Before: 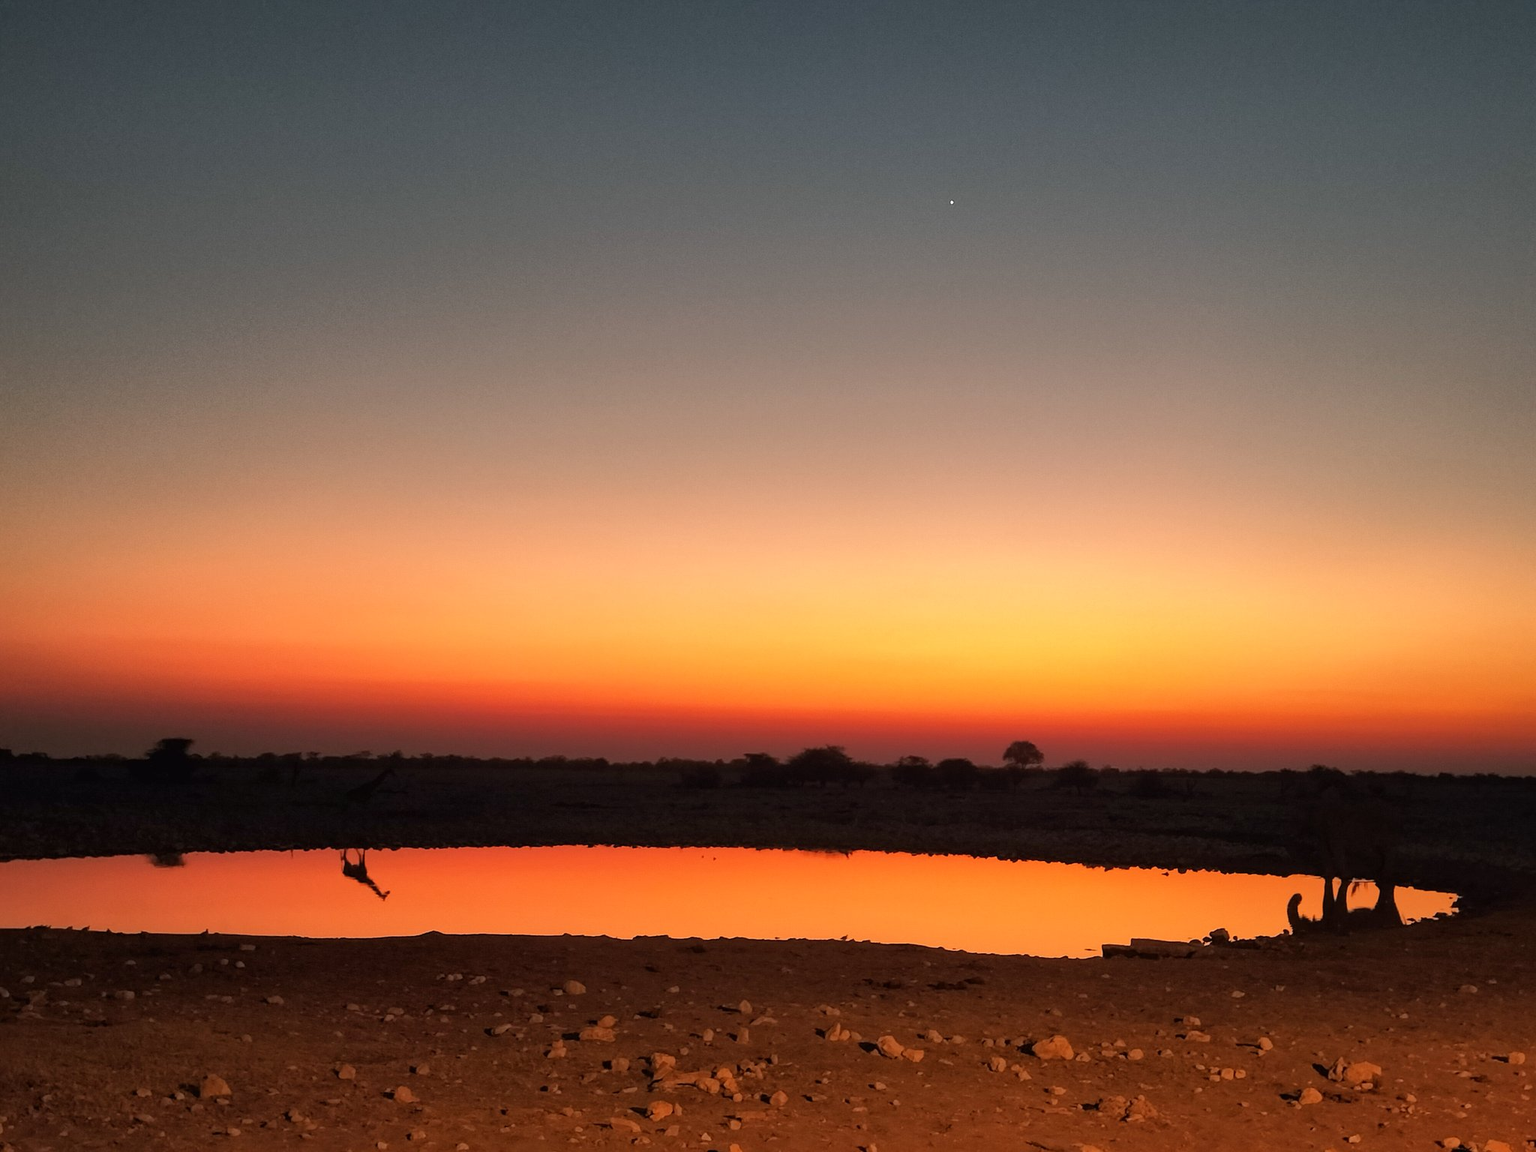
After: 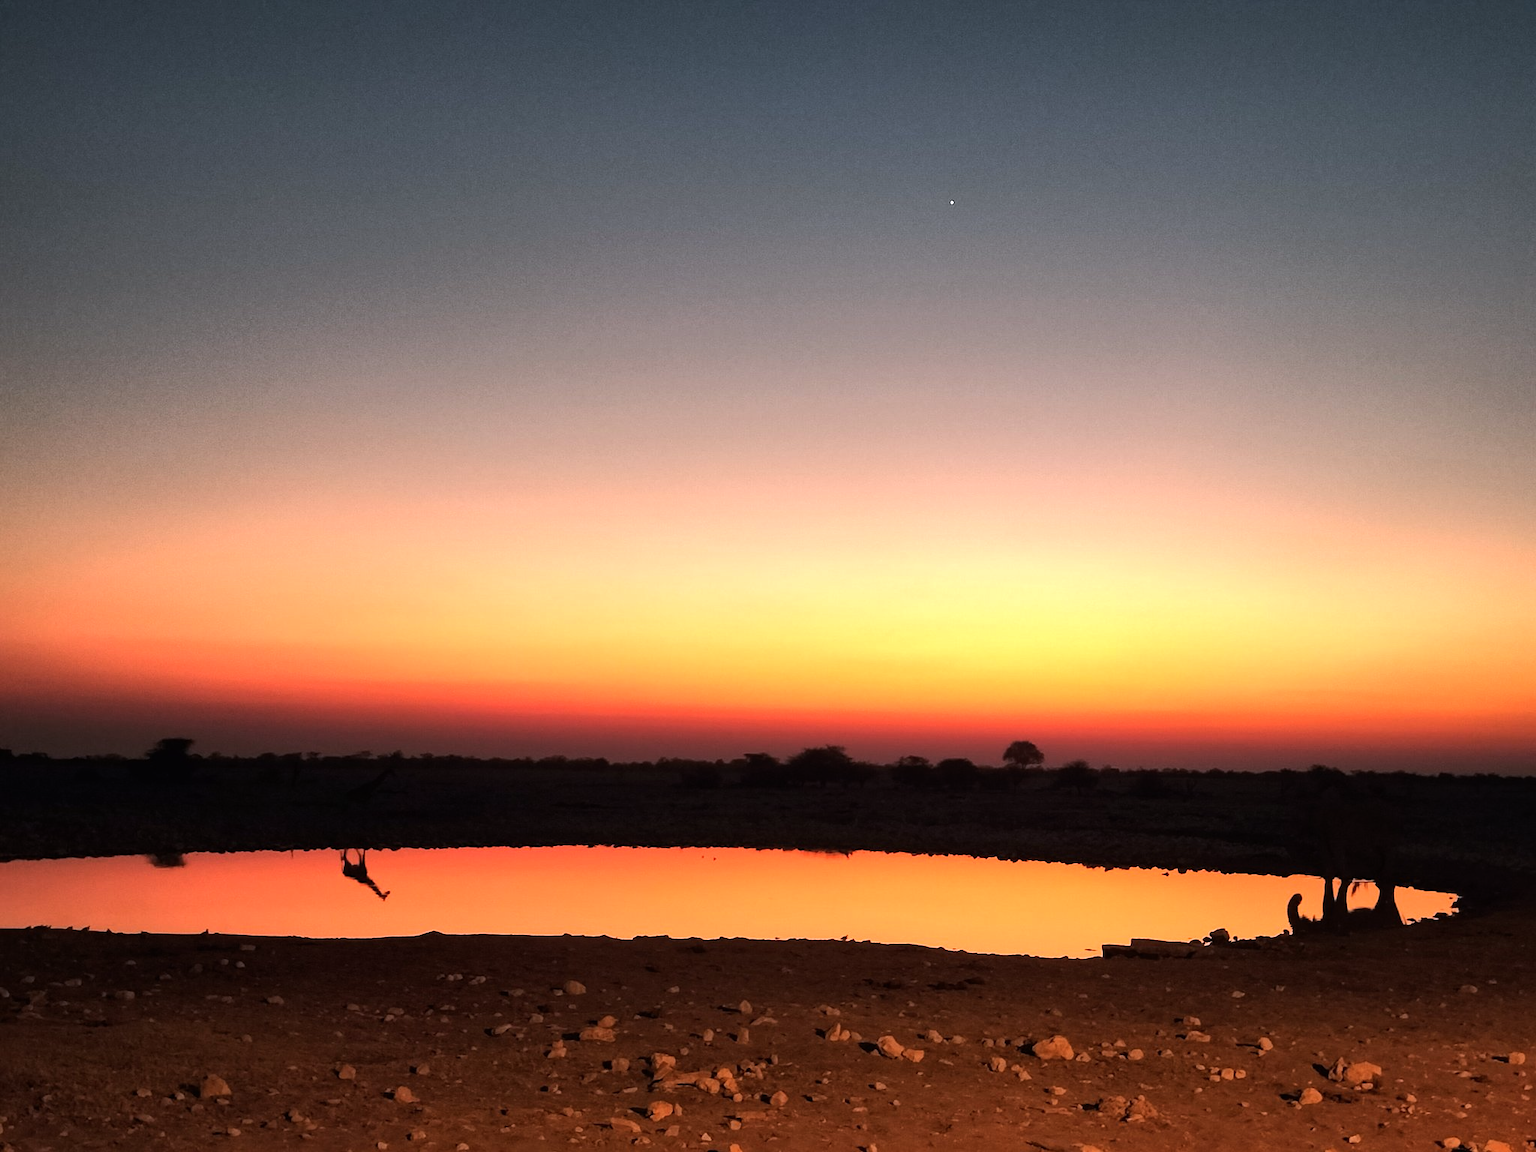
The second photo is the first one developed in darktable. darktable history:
tone equalizer: -8 EV -0.75 EV, -7 EV -0.7 EV, -6 EV -0.6 EV, -5 EV -0.4 EV, -3 EV 0.4 EV, -2 EV 0.6 EV, -1 EV 0.7 EV, +0 EV 0.75 EV, edges refinement/feathering 500, mask exposure compensation -1.57 EV, preserve details no
color calibration: illuminant as shot in camera, x 0.358, y 0.373, temperature 4628.91 K
